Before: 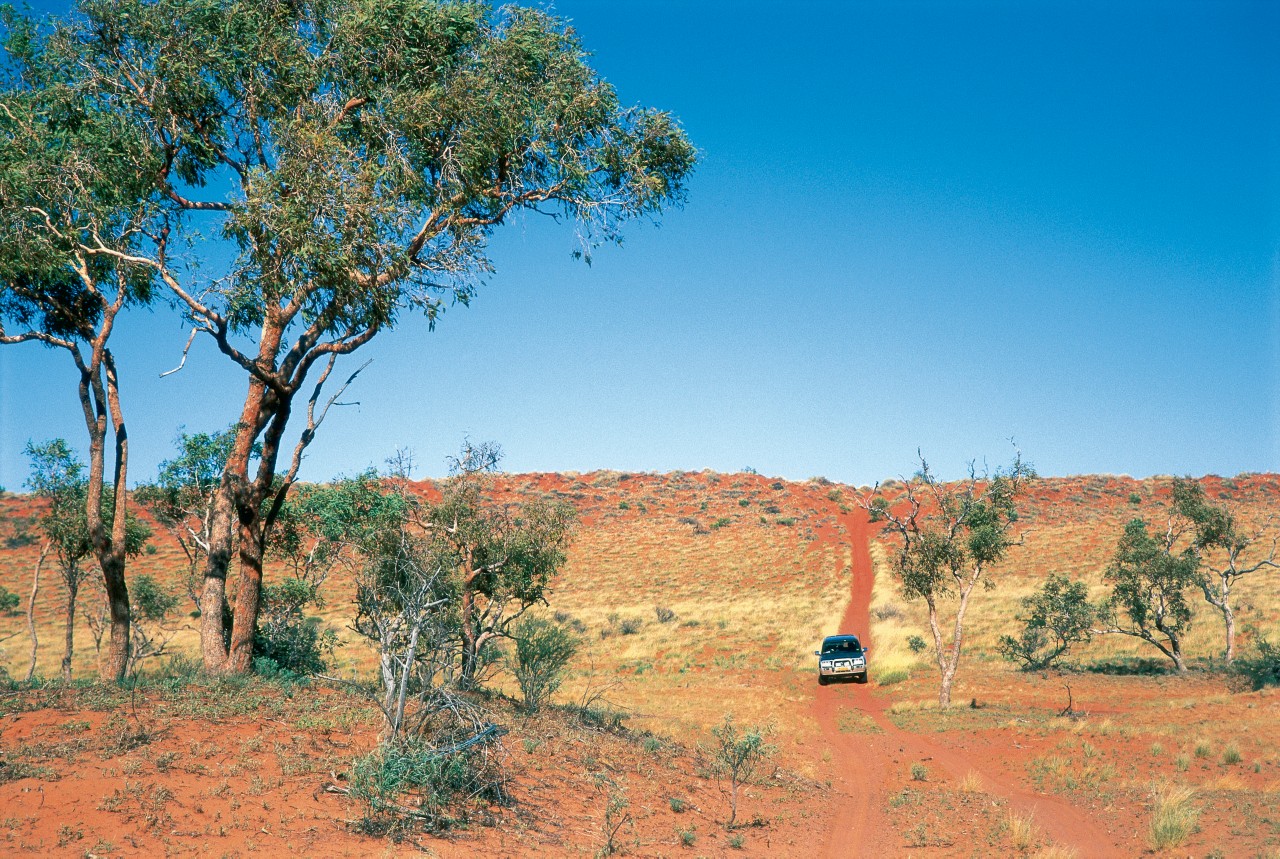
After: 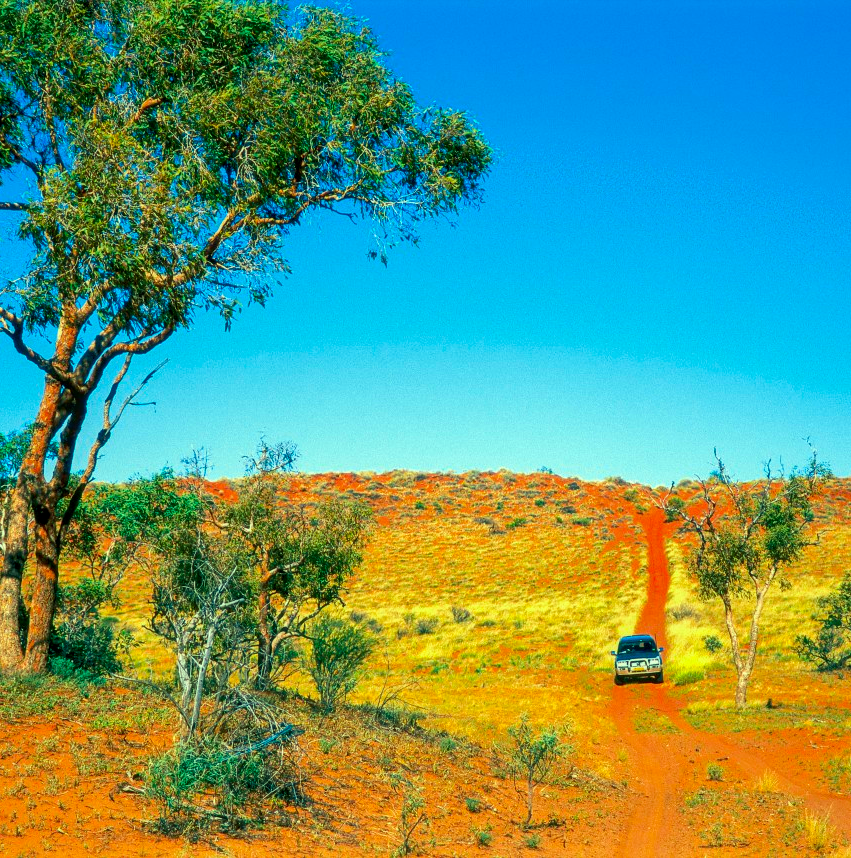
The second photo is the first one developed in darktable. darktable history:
crop and rotate: left 15.981%, right 17.519%
color correction: highlights a* -10.83, highlights b* 9.85, saturation 1.71
local contrast: on, module defaults
